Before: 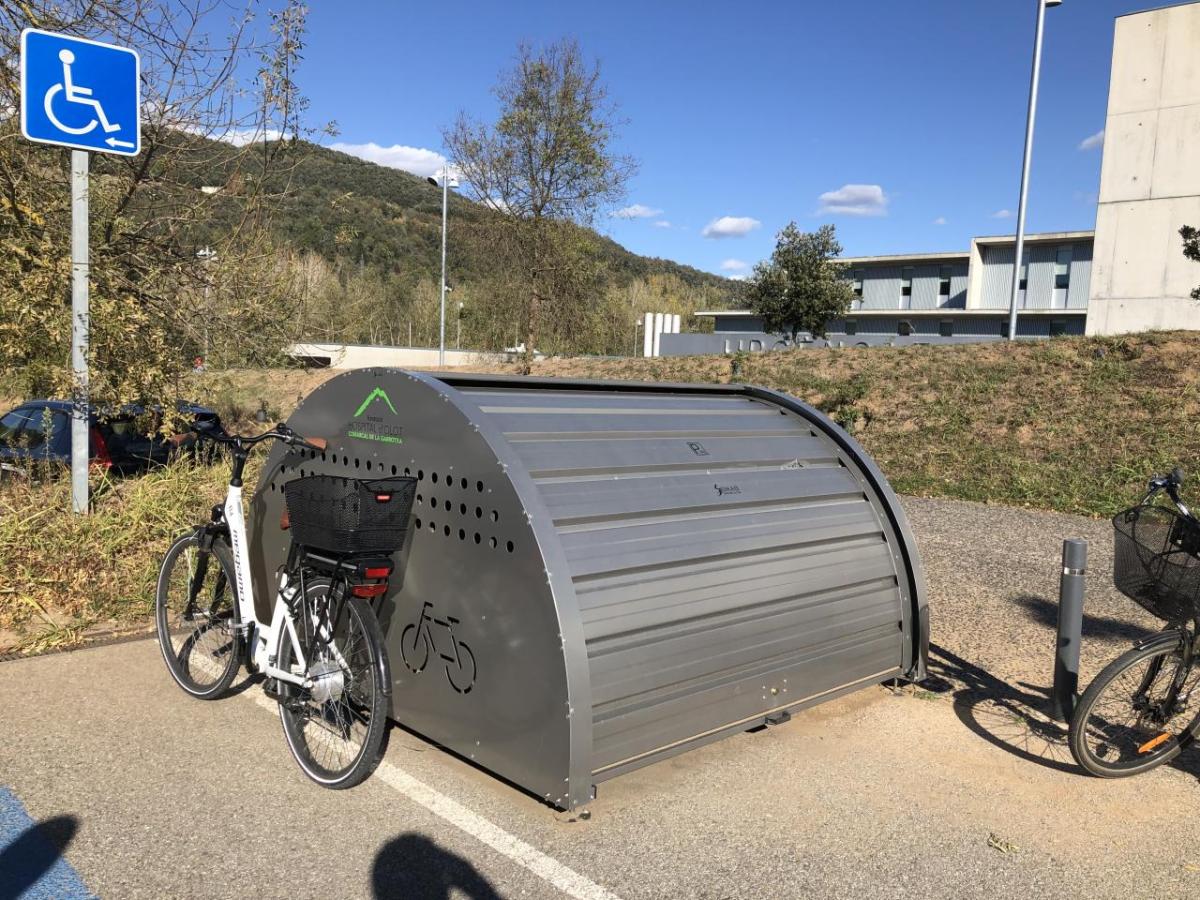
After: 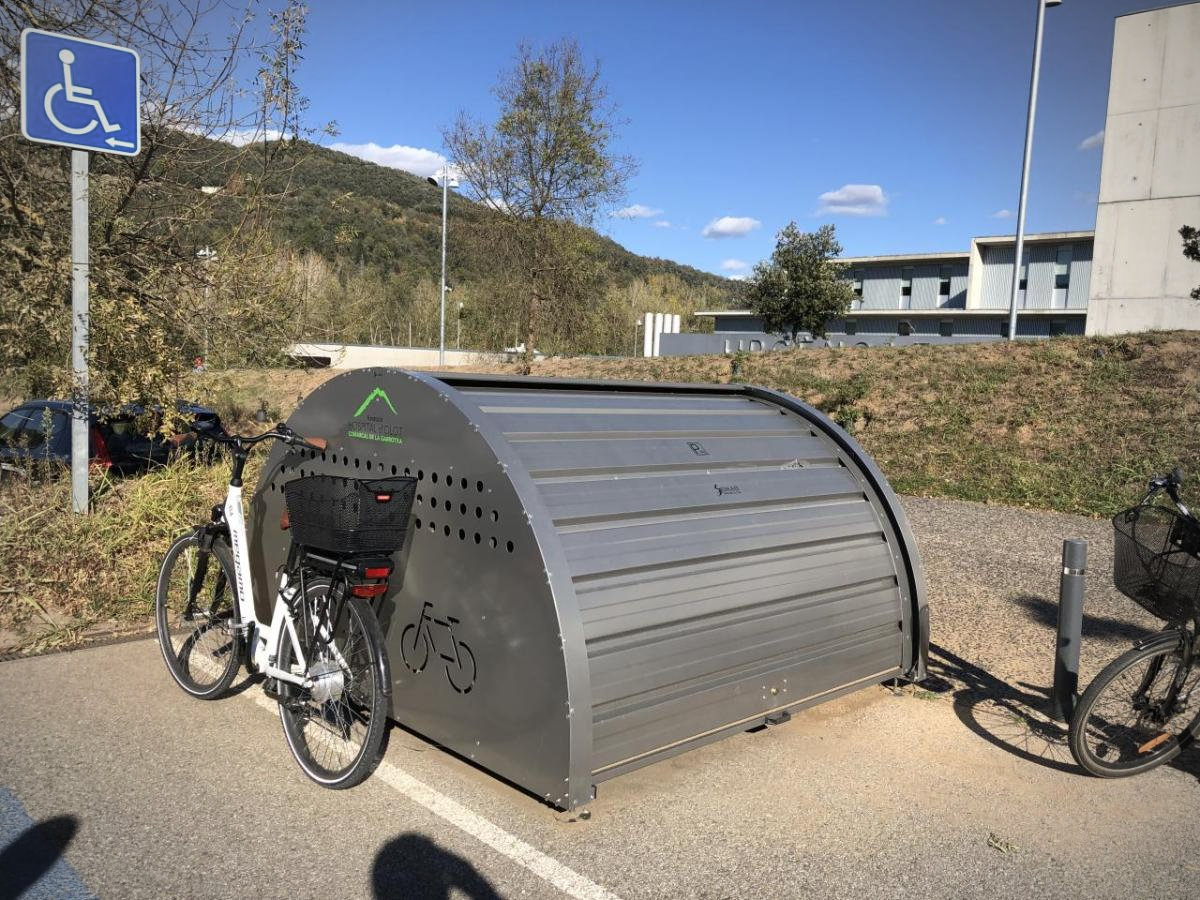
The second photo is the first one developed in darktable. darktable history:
vignetting: fall-off start 73.45%
